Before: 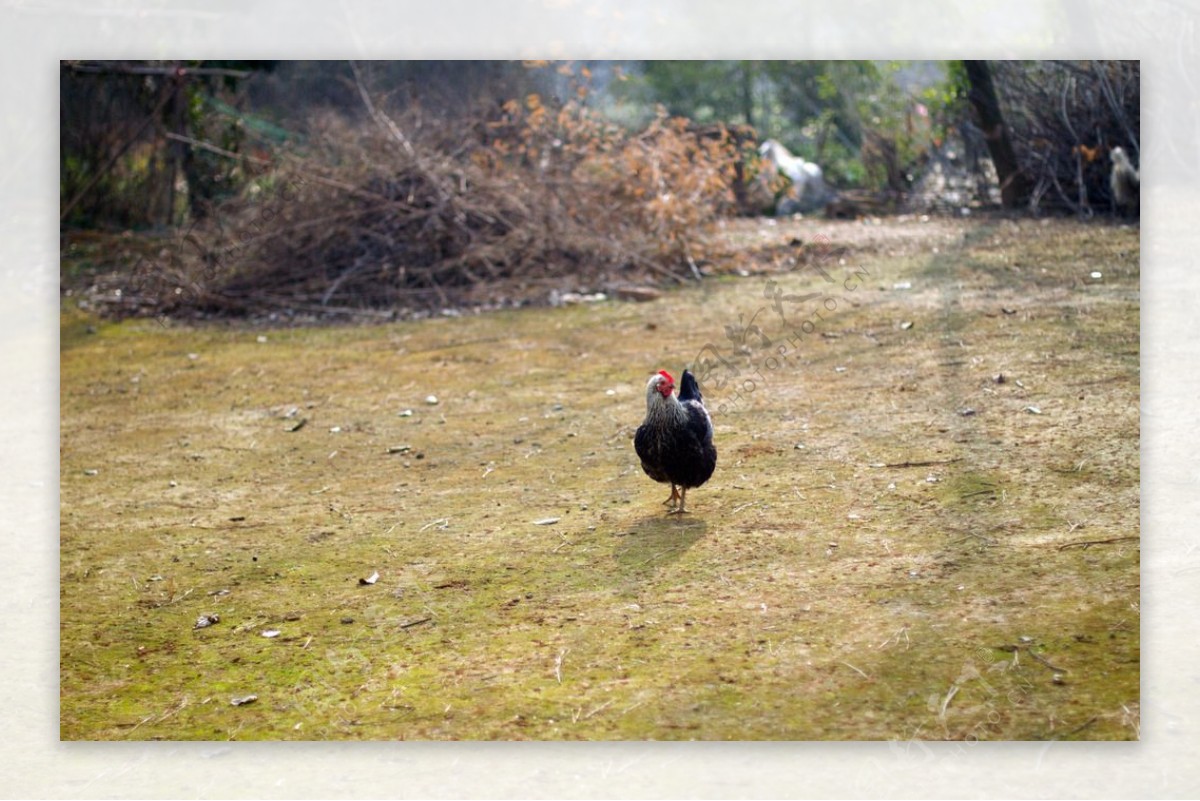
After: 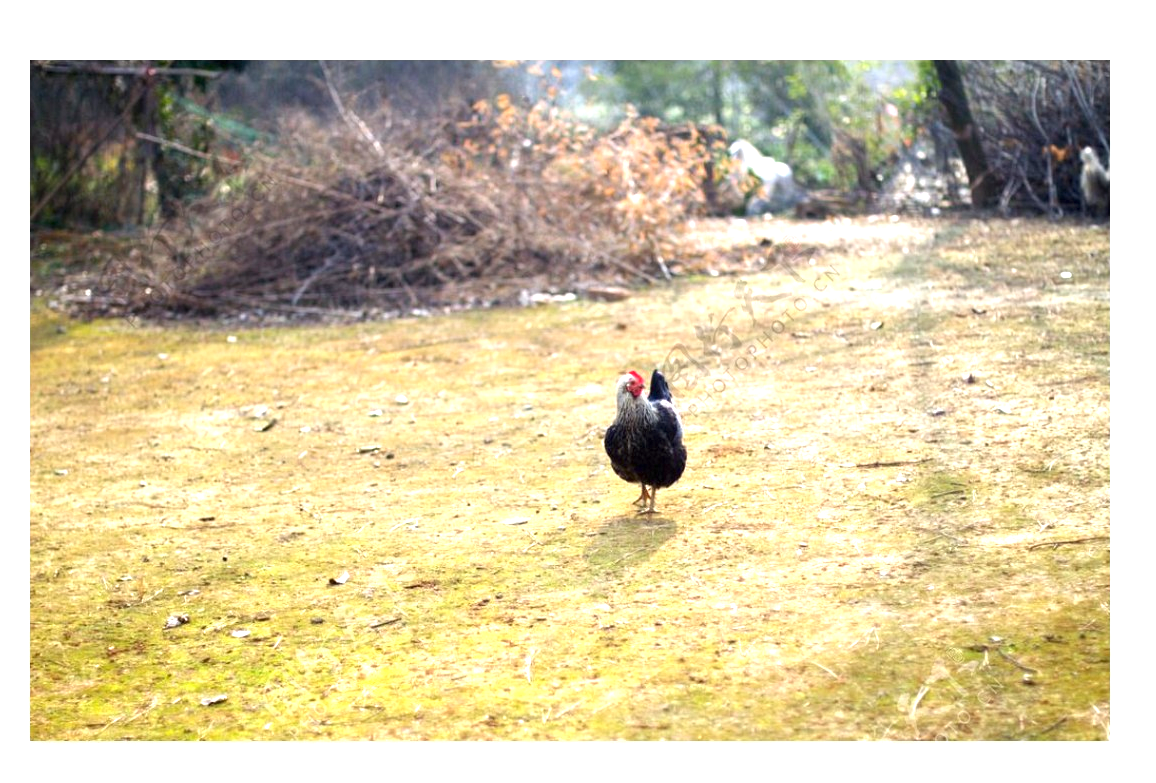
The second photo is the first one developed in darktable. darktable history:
crop and rotate: left 2.536%, right 1.107%, bottom 2.246%
exposure: exposure 1.16 EV, compensate exposure bias true, compensate highlight preservation false
